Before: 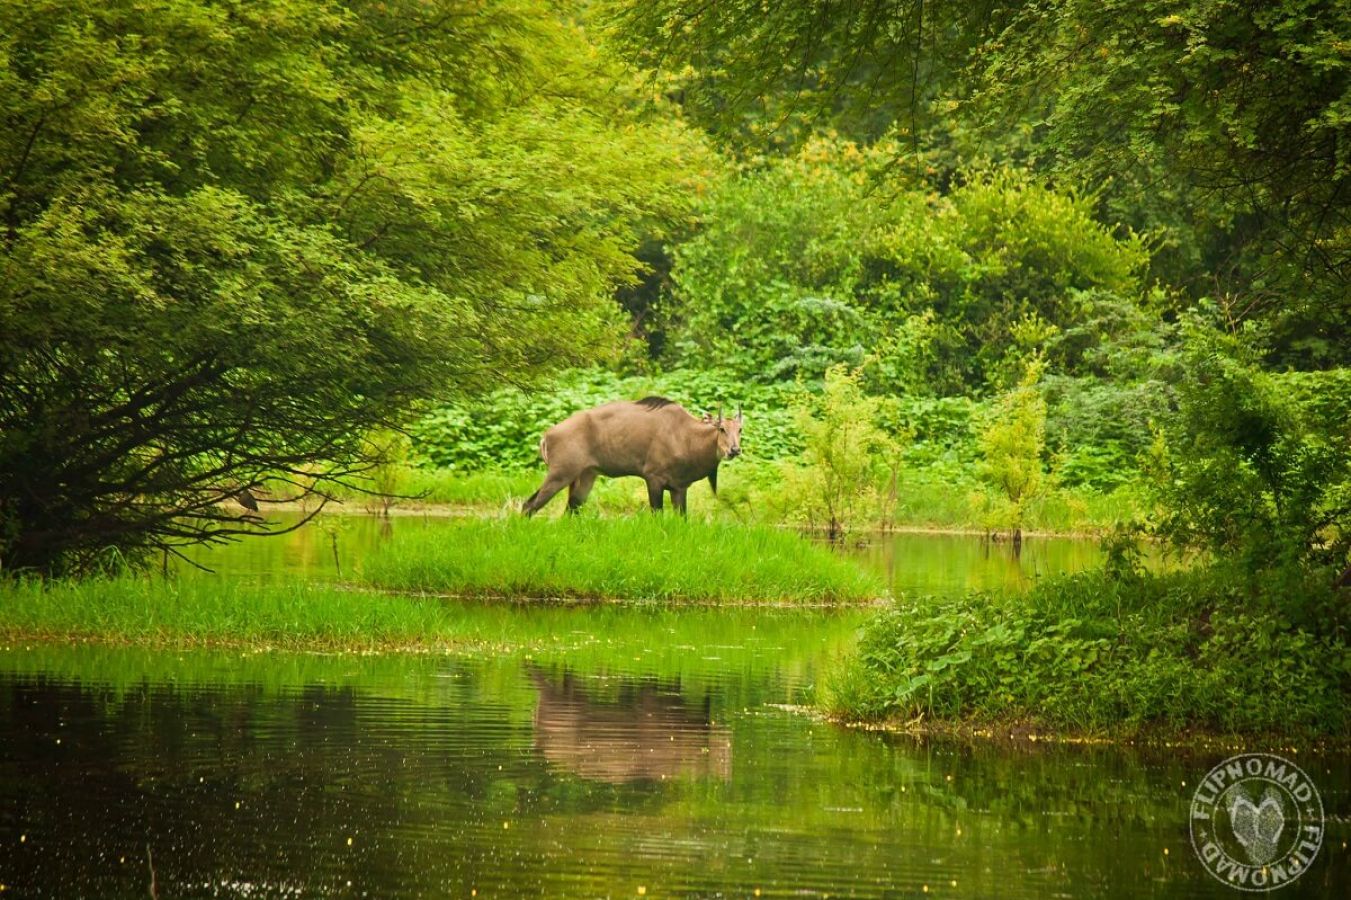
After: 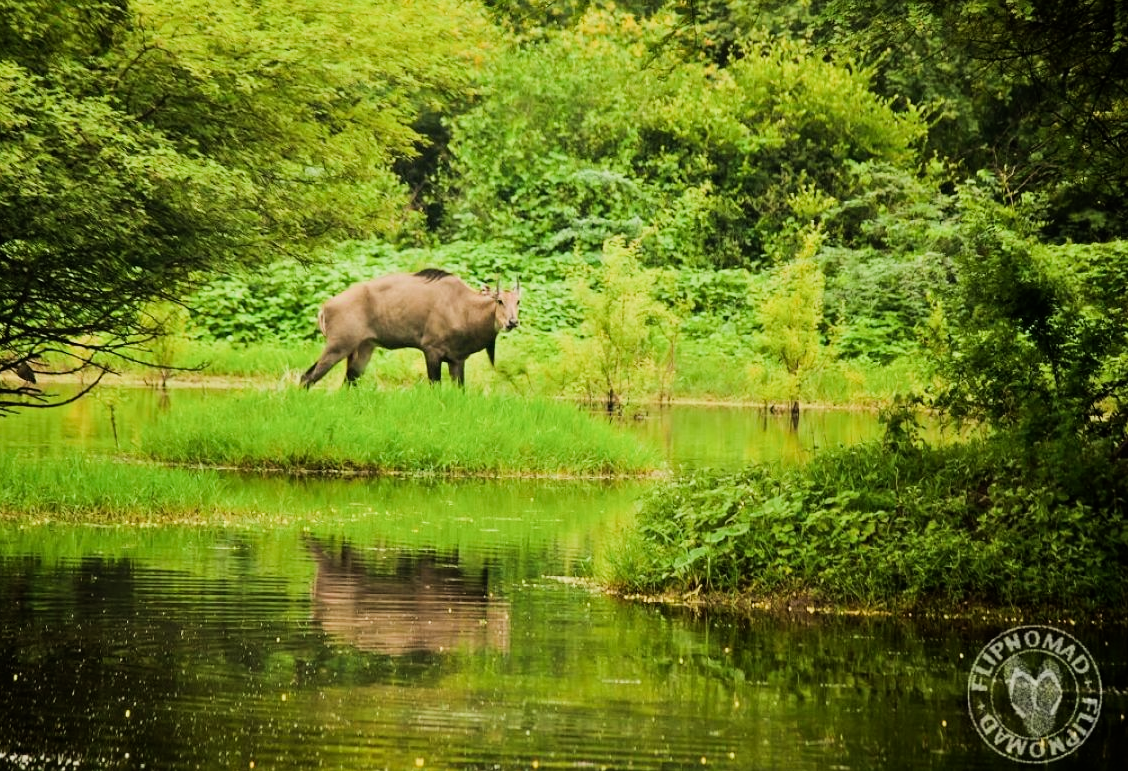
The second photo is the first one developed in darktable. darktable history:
crop: left 16.481%, top 14.299%
filmic rgb: black relative exposure -7.65 EV, white relative exposure 4.56 EV, hardness 3.61
tone equalizer: -8 EV -0.713 EV, -7 EV -0.707 EV, -6 EV -0.602 EV, -5 EV -0.416 EV, -3 EV 0.387 EV, -2 EV 0.6 EV, -1 EV 0.696 EV, +0 EV 0.75 EV, edges refinement/feathering 500, mask exposure compensation -1.57 EV, preserve details no
